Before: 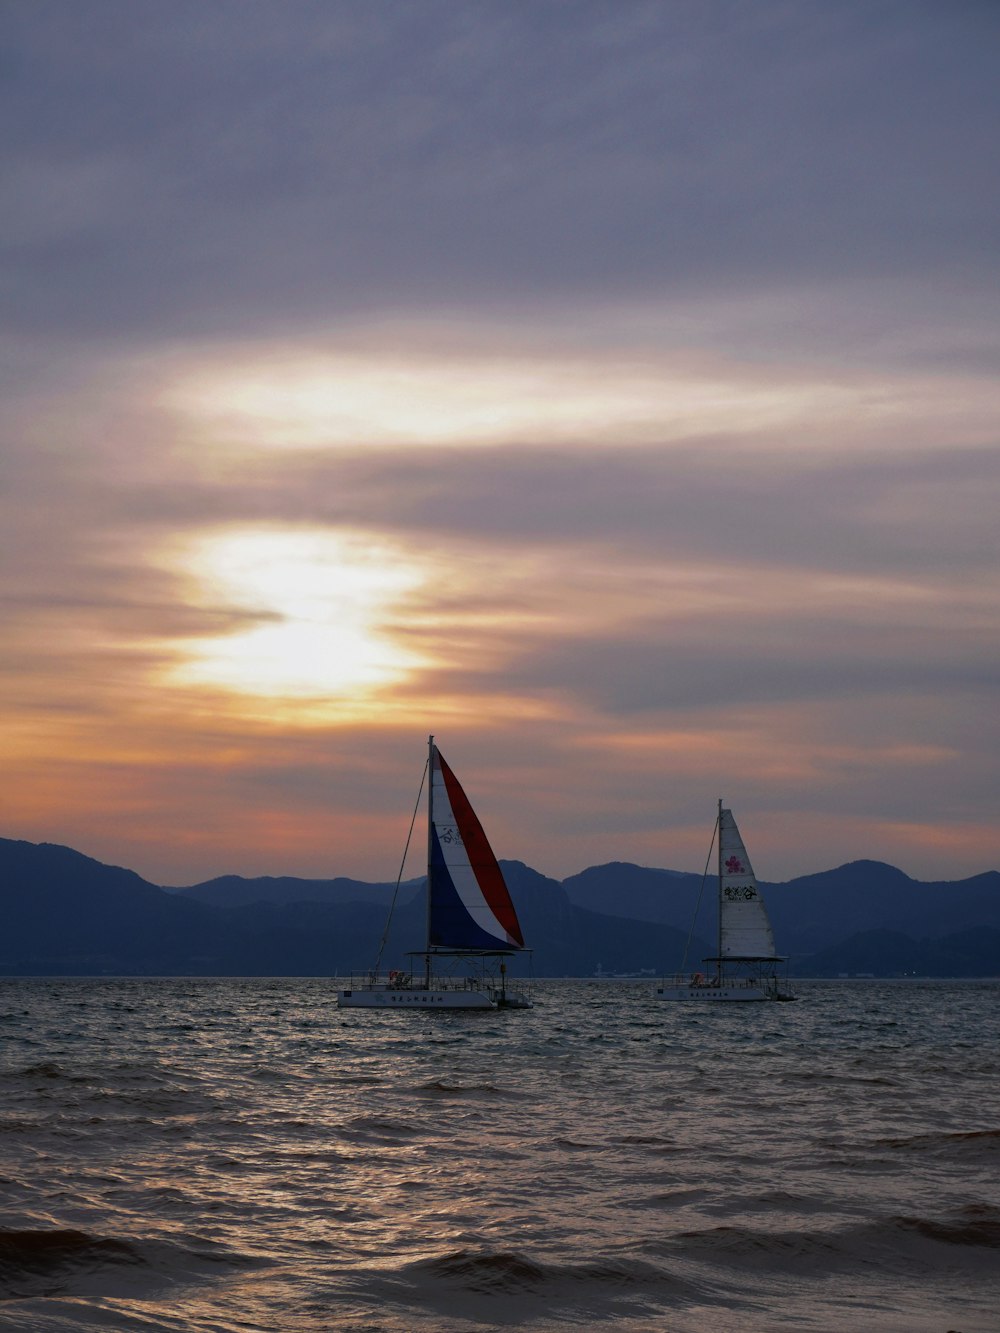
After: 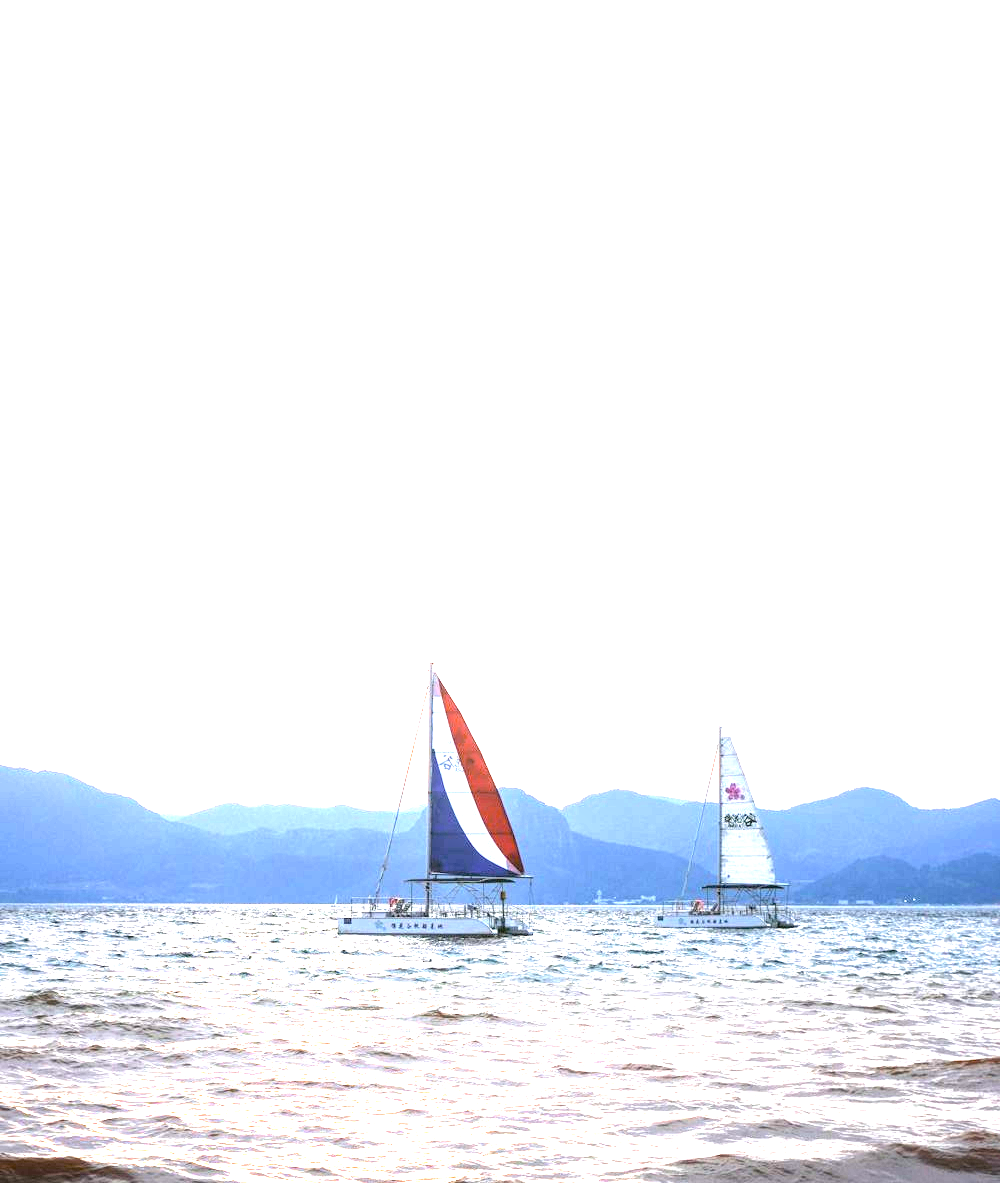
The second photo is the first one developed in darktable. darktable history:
vignetting: fall-off radius 60.38%, brightness -0.247, saturation 0.136, unbound false
crop and rotate: top 5.51%, bottom 5.719%
tone equalizer: -8 EV -1.06 EV, -7 EV -1.03 EV, -6 EV -0.861 EV, -5 EV -0.575 EV, -3 EV 0.593 EV, -2 EV 0.87 EV, -1 EV 1.01 EV, +0 EV 1.08 EV
exposure: exposure 3.047 EV, compensate highlight preservation false
local contrast: detail 130%
